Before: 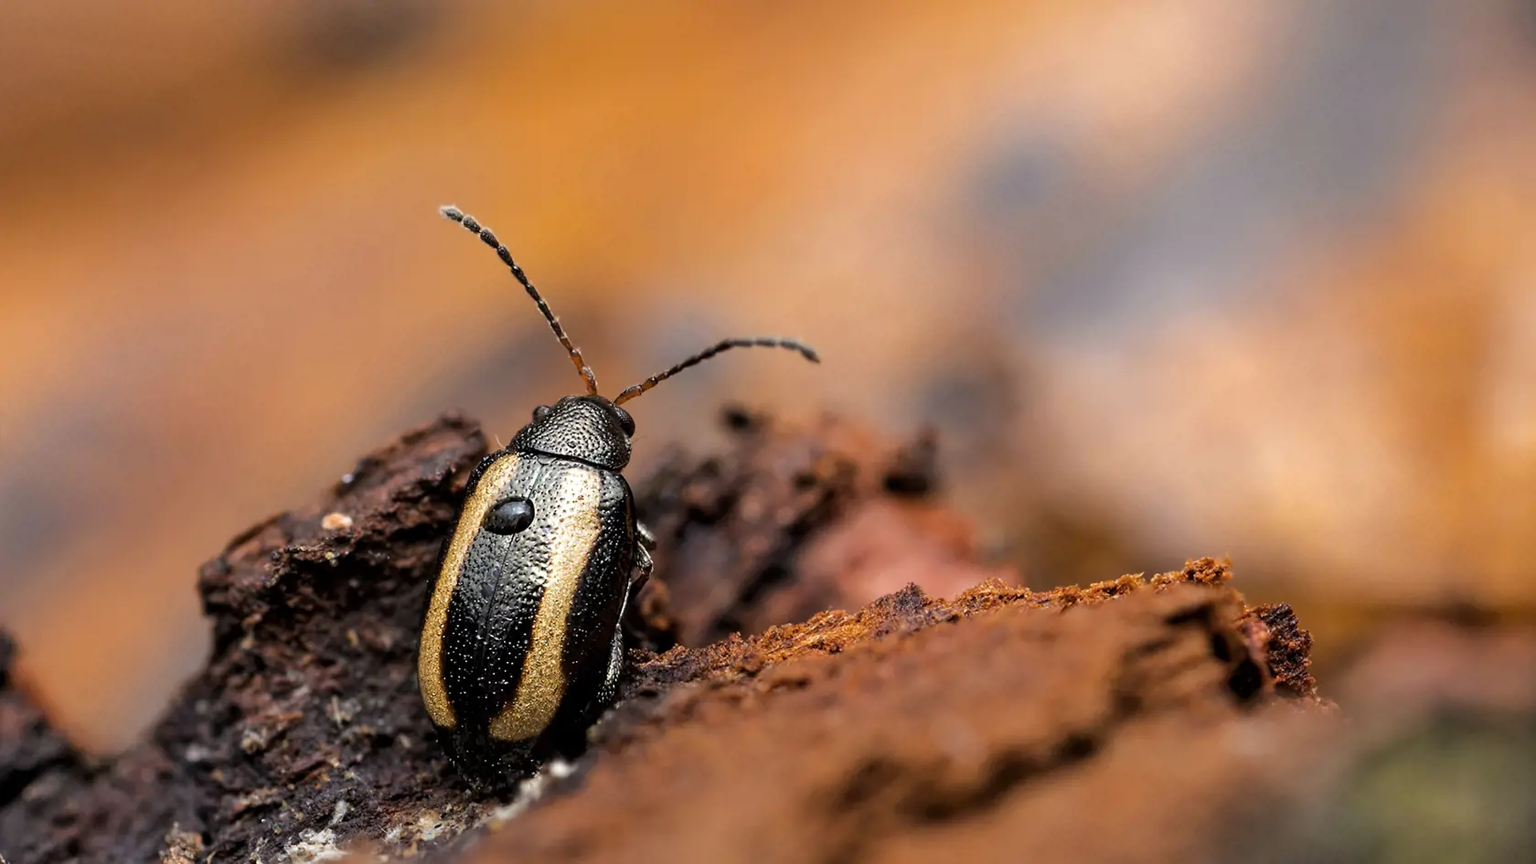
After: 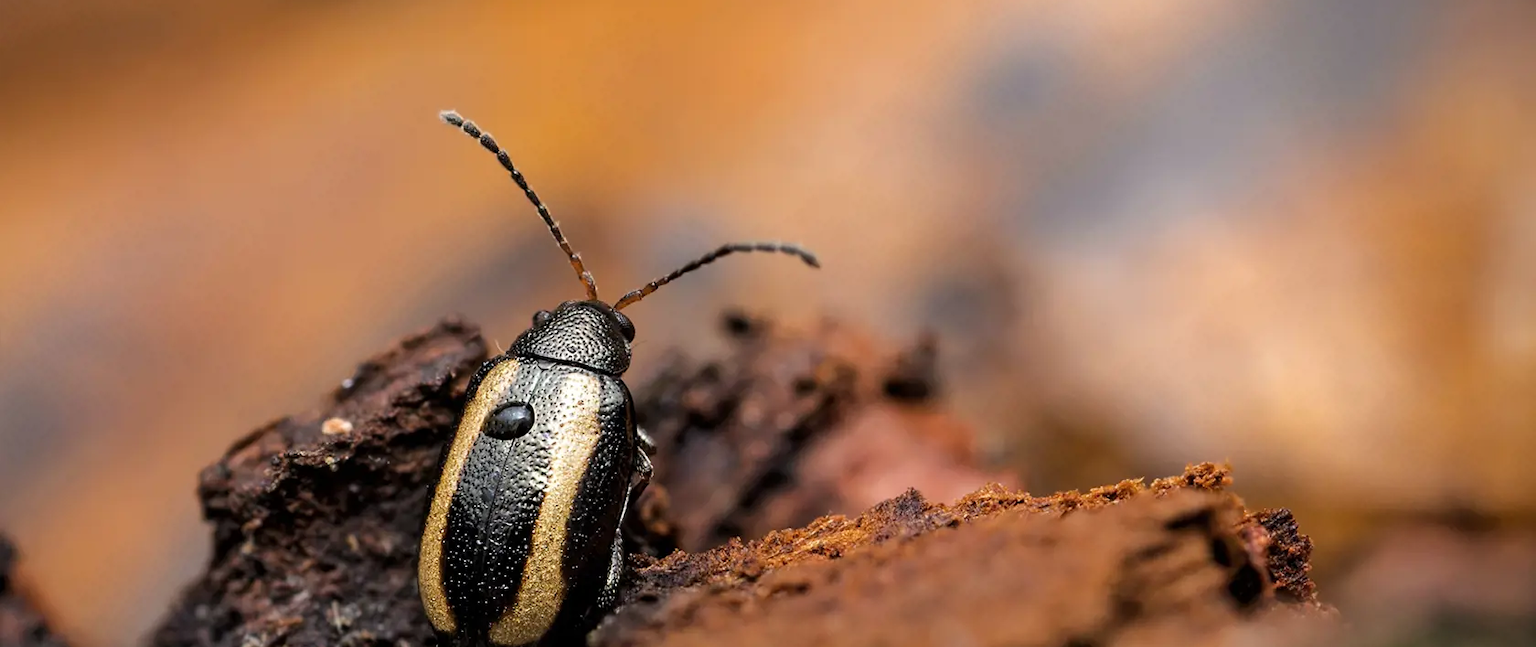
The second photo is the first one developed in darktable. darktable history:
vignetting: saturation -0.017, center (-0.079, 0.069)
crop: top 11.053%, bottom 13.952%
